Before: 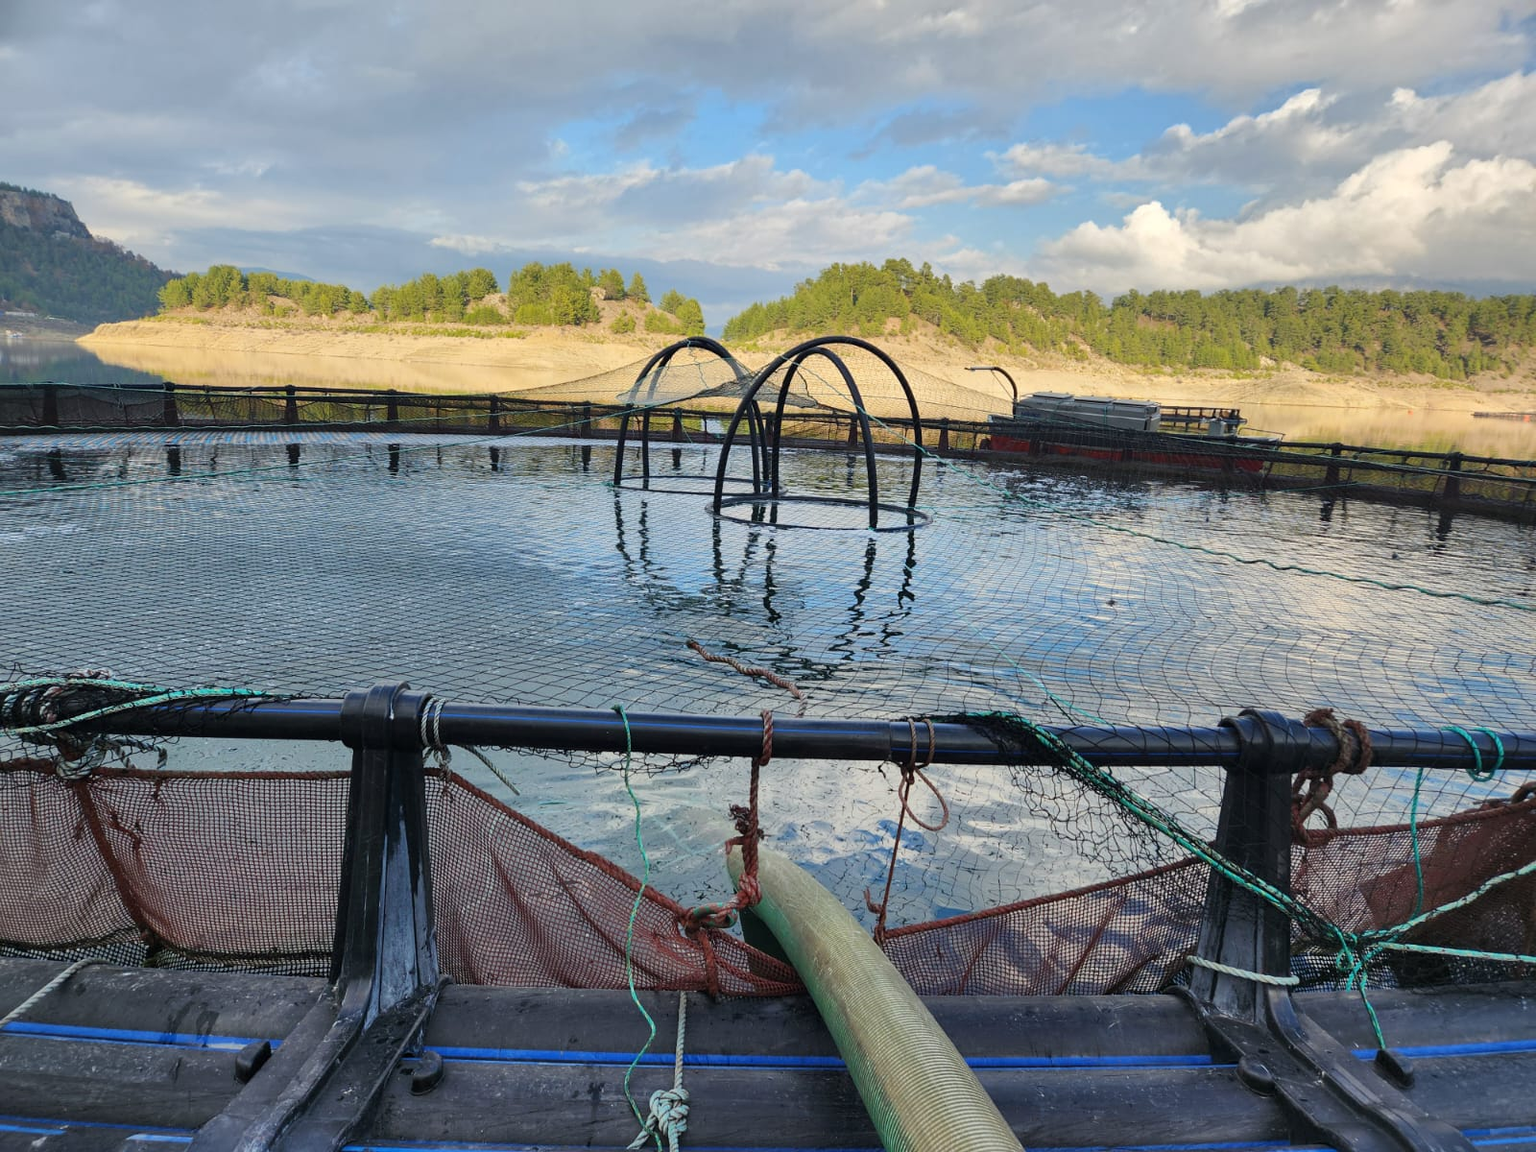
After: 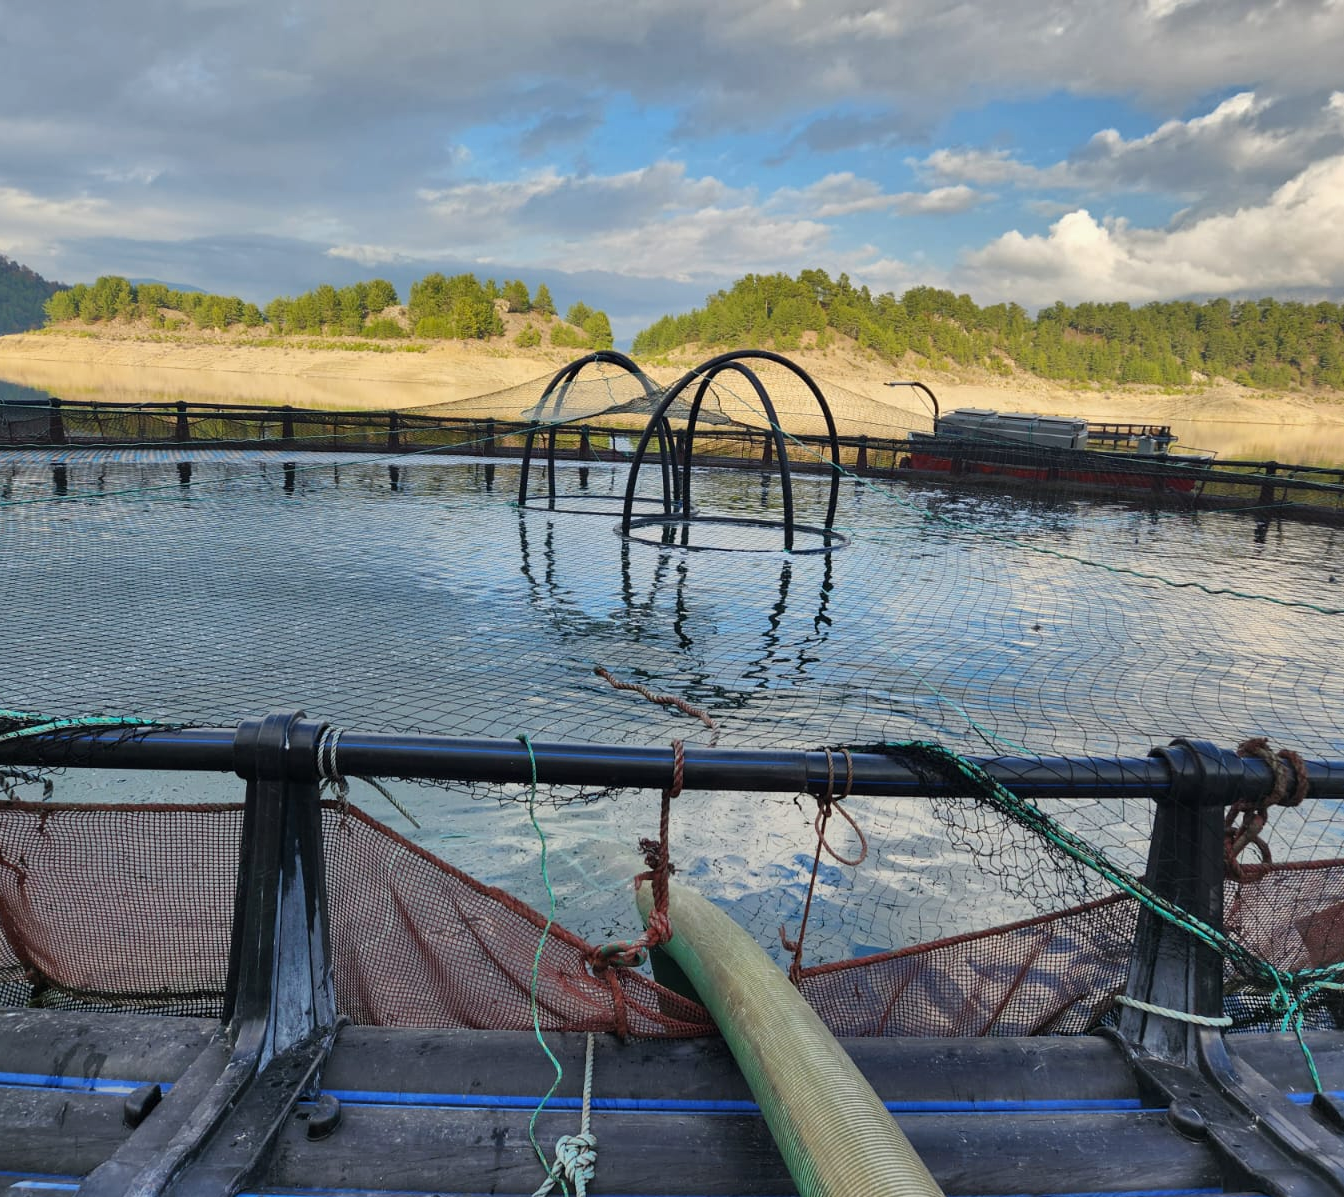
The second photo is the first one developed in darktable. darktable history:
tone equalizer: on, module defaults
crop: left 7.598%, right 7.873%
shadows and highlights: shadows 43.71, white point adjustment -1.46, soften with gaussian
